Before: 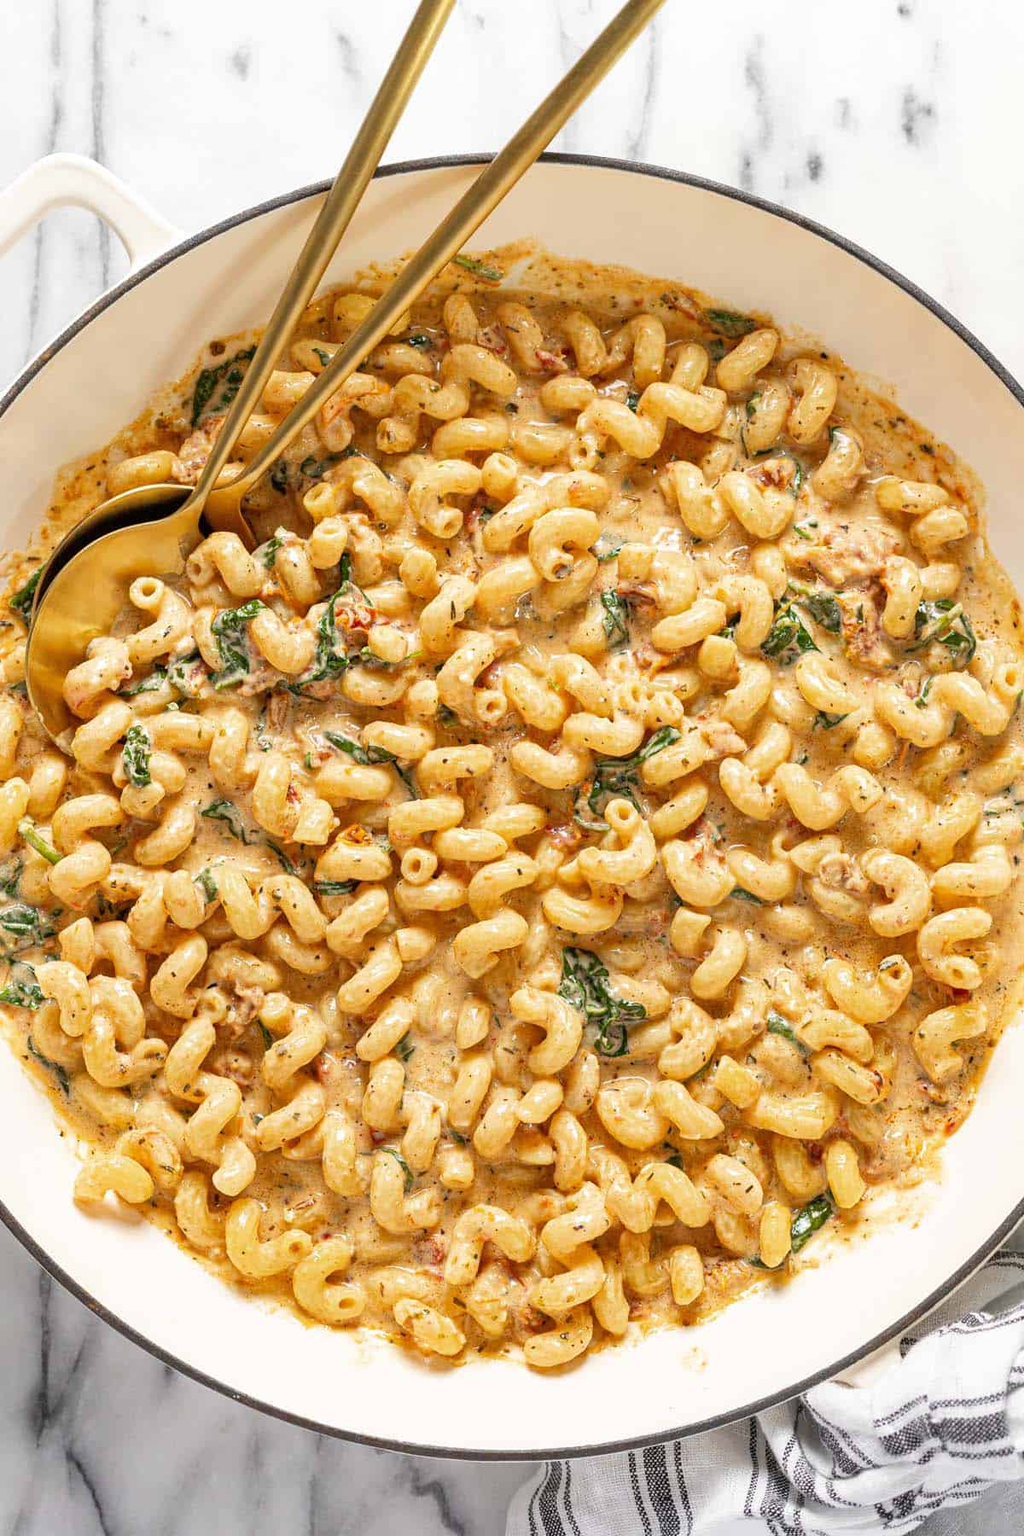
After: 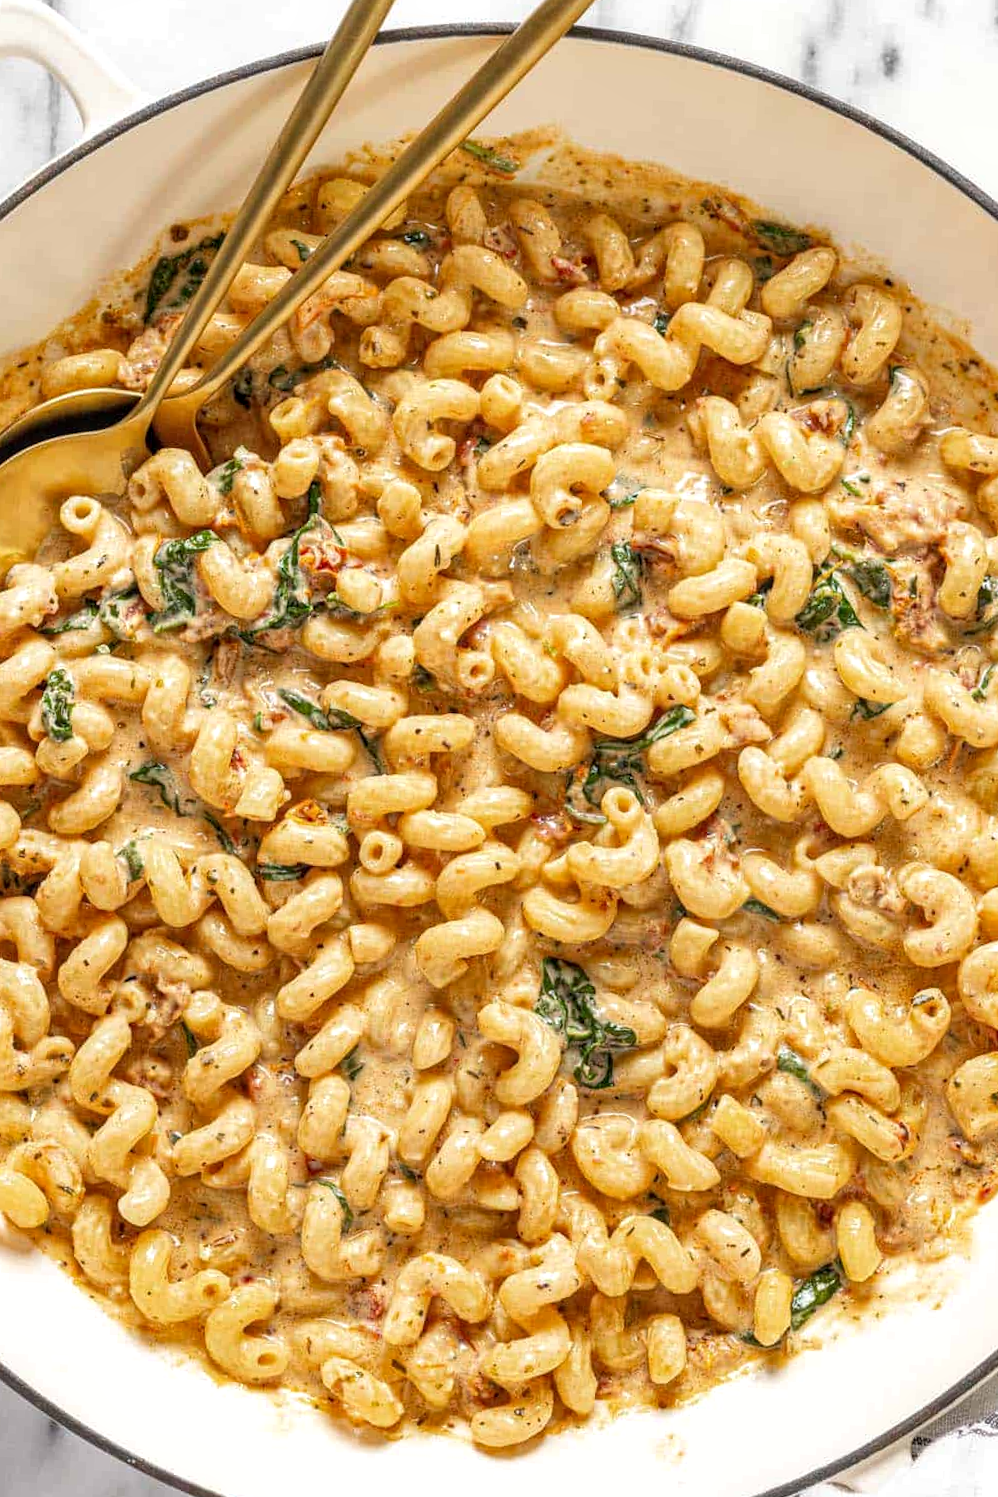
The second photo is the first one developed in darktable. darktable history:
local contrast: on, module defaults
crop and rotate: angle -3.27°, left 5.211%, top 5.211%, right 4.607%, bottom 4.607%
